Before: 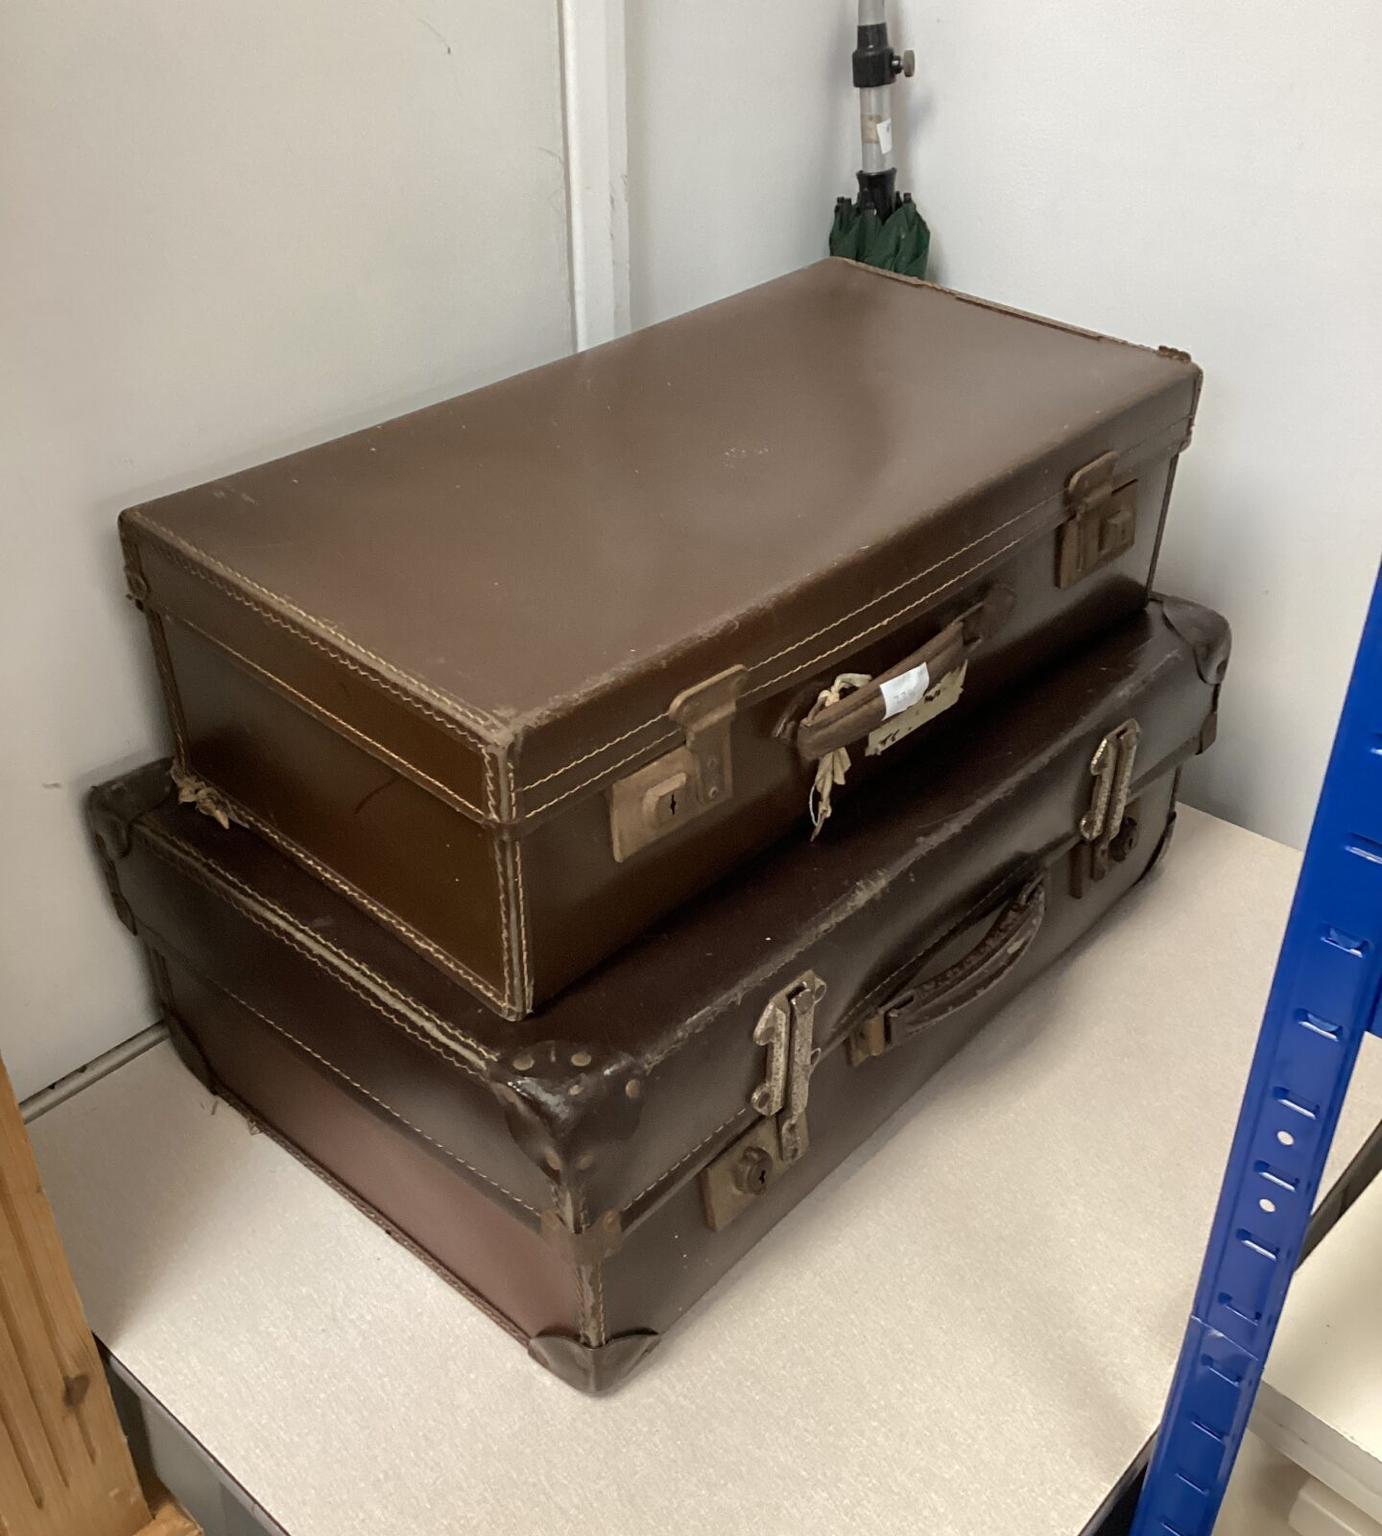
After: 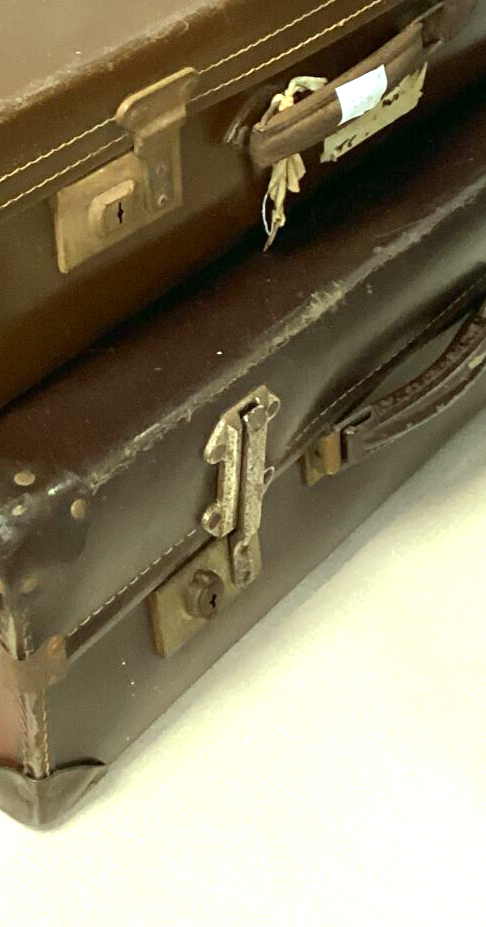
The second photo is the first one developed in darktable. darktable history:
color correction: highlights a* -7.53, highlights b* 1.05, shadows a* -3.36, saturation 1.41
exposure: black level correction 0, exposure 1.001 EV, compensate highlight preservation false
crop: left 40.411%, top 39.083%, right 25.82%, bottom 2.978%
